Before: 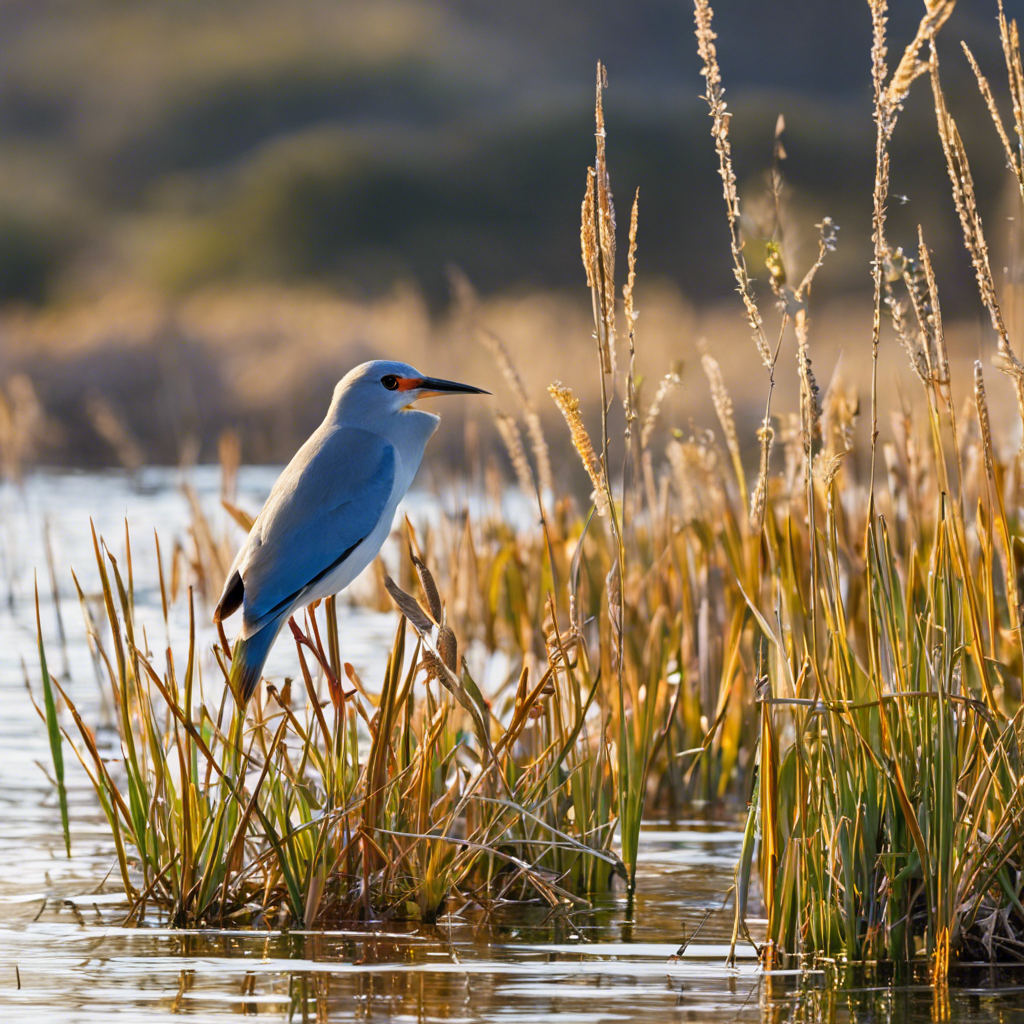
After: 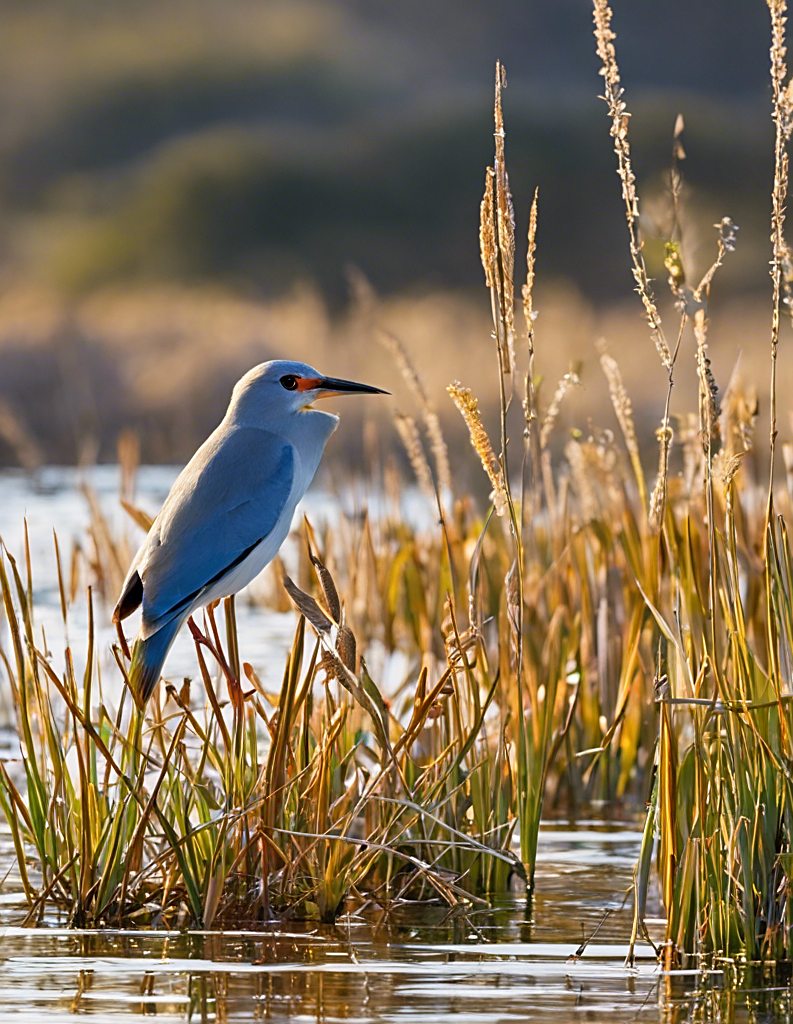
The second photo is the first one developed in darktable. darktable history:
crop: left 9.88%, right 12.664%
sharpen: on, module defaults
